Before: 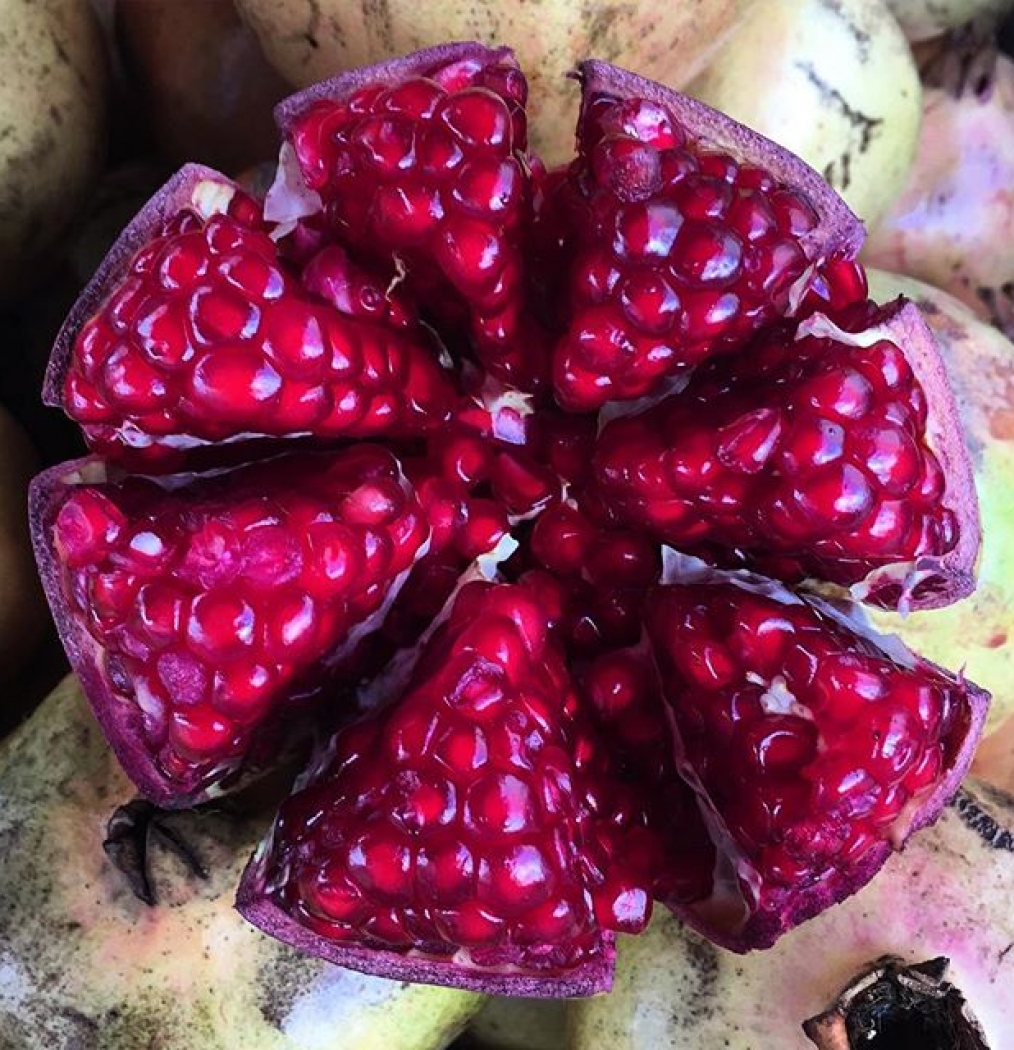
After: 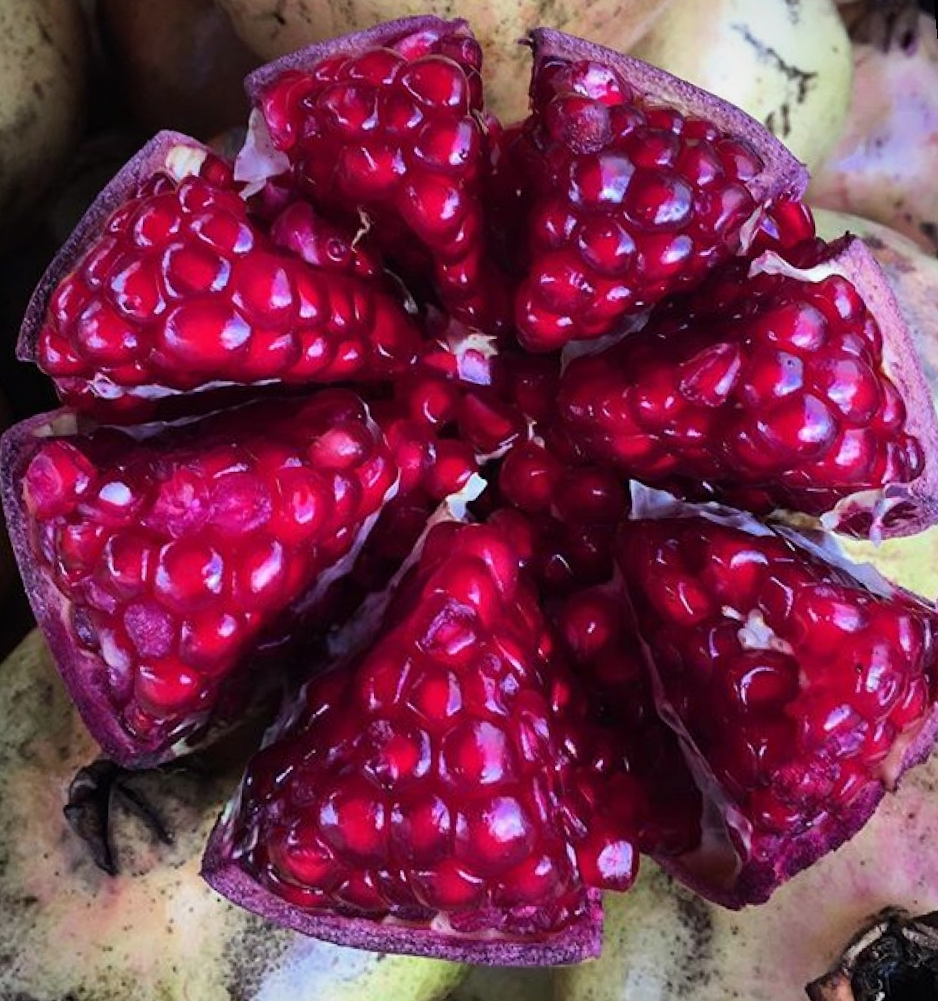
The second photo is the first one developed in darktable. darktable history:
rotate and perspective: rotation -1.68°, lens shift (vertical) -0.146, crop left 0.049, crop right 0.912, crop top 0.032, crop bottom 0.96
vignetting: fall-off start 80.87%, fall-off radius 61.59%, brightness -0.384, saturation 0.007, center (0, 0.007), automatic ratio true, width/height ratio 1.418
